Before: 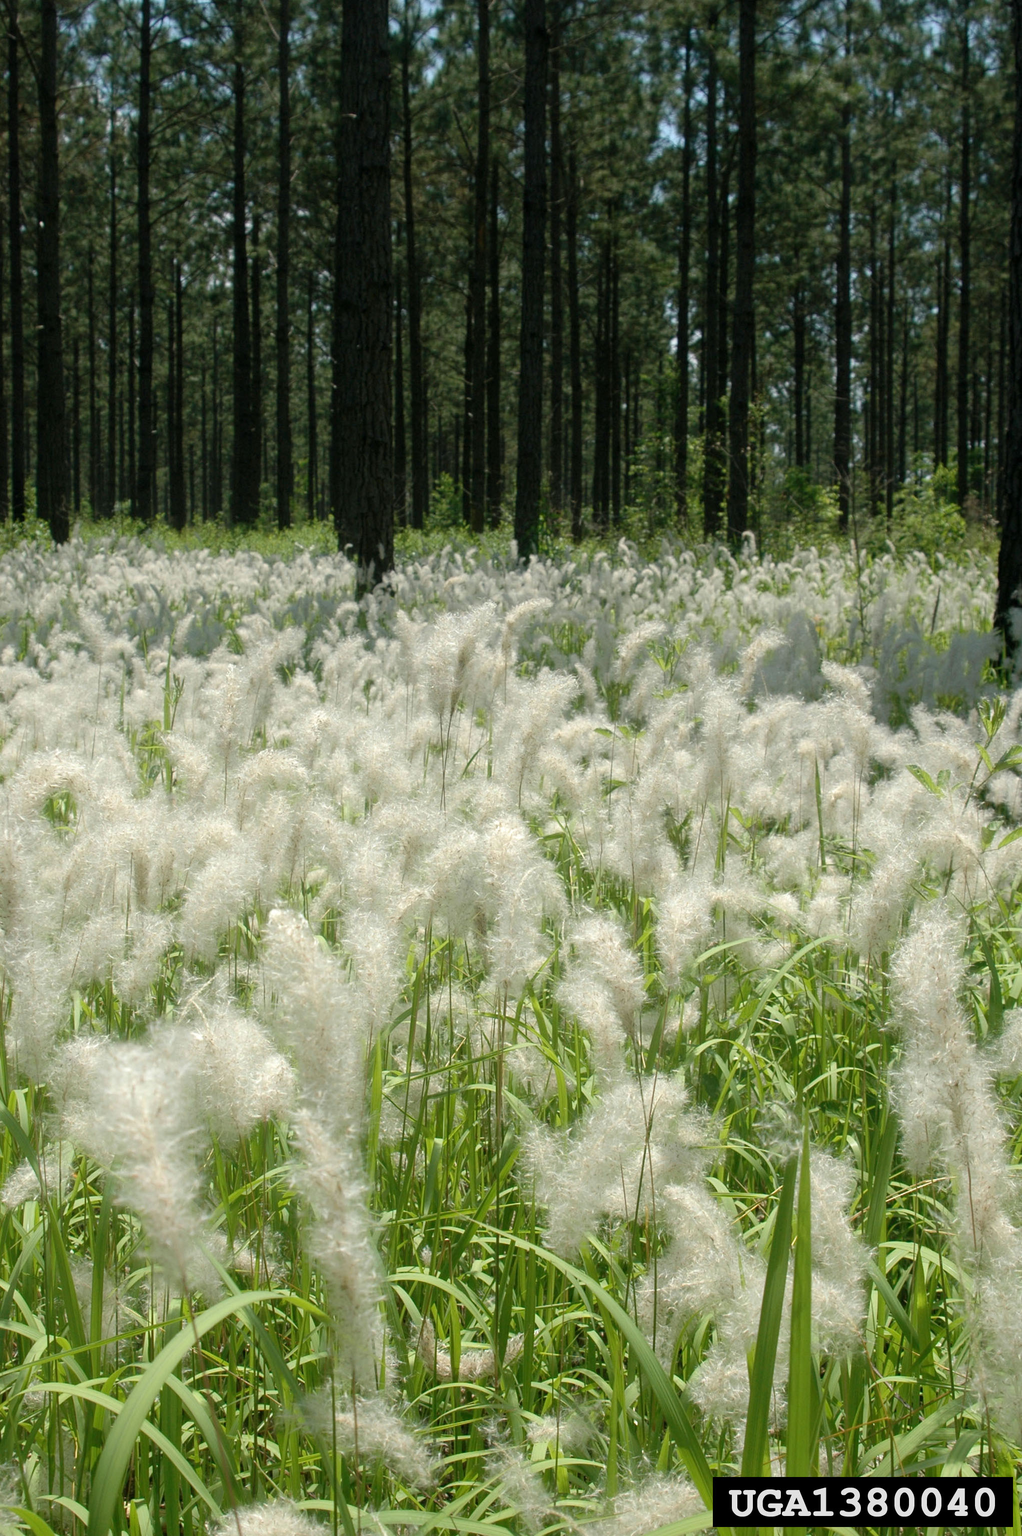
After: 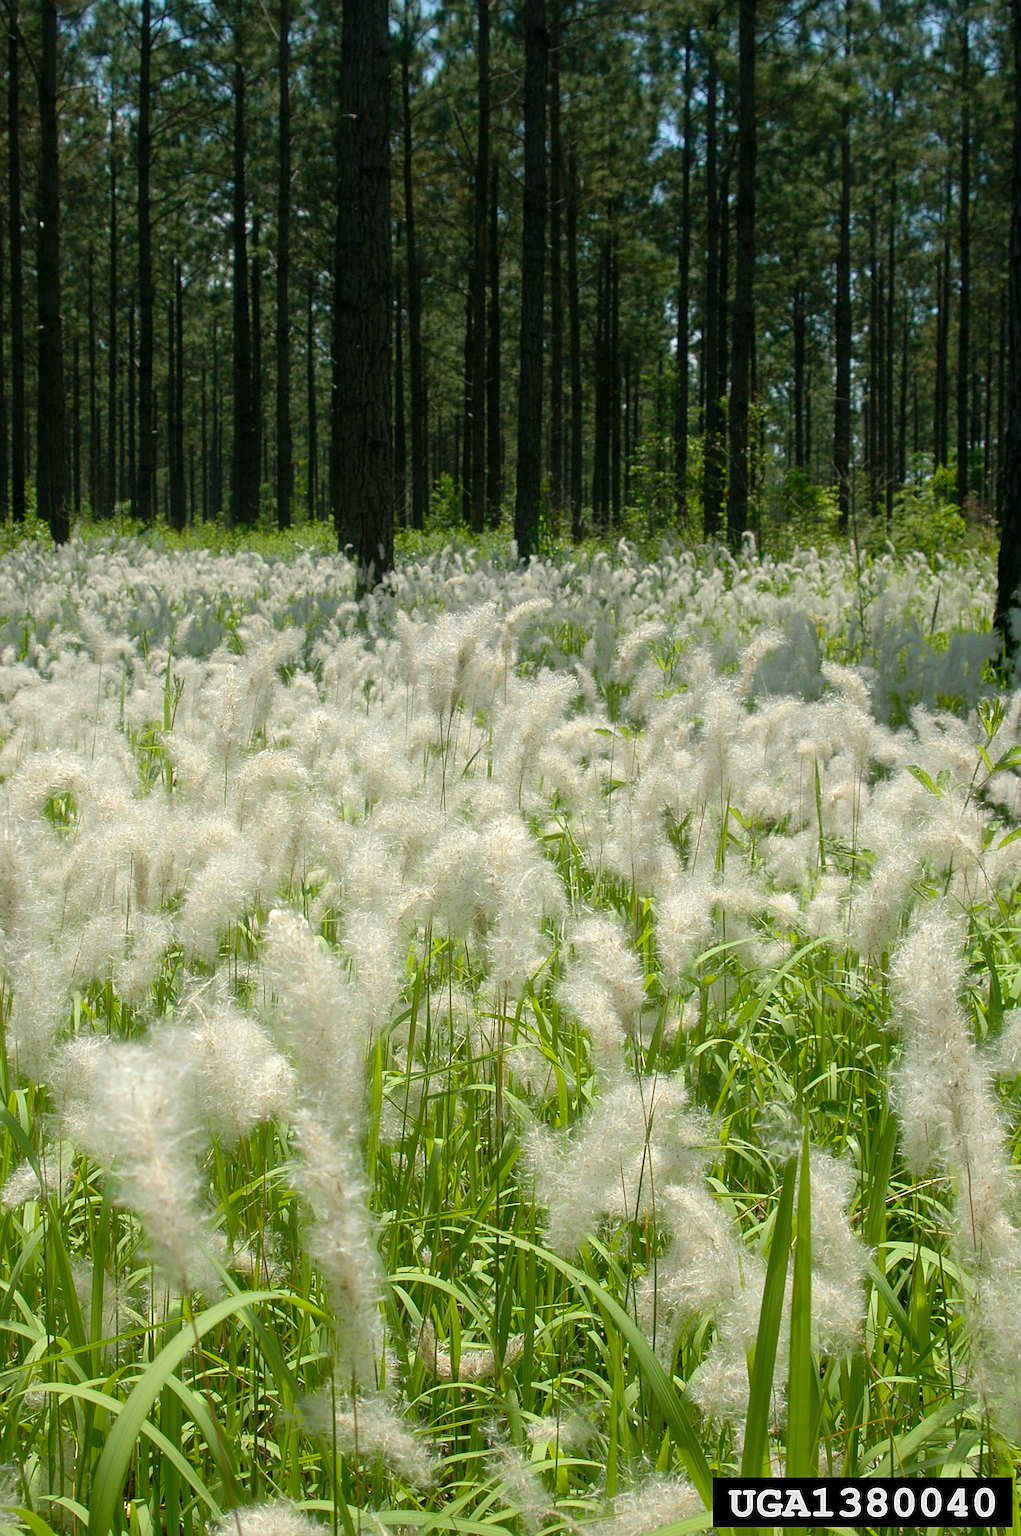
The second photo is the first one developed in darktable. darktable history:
color balance rgb: linear chroma grading › global chroma 15.321%, perceptual saturation grading › global saturation 0.038%, global vibrance 20%
sharpen: on, module defaults
